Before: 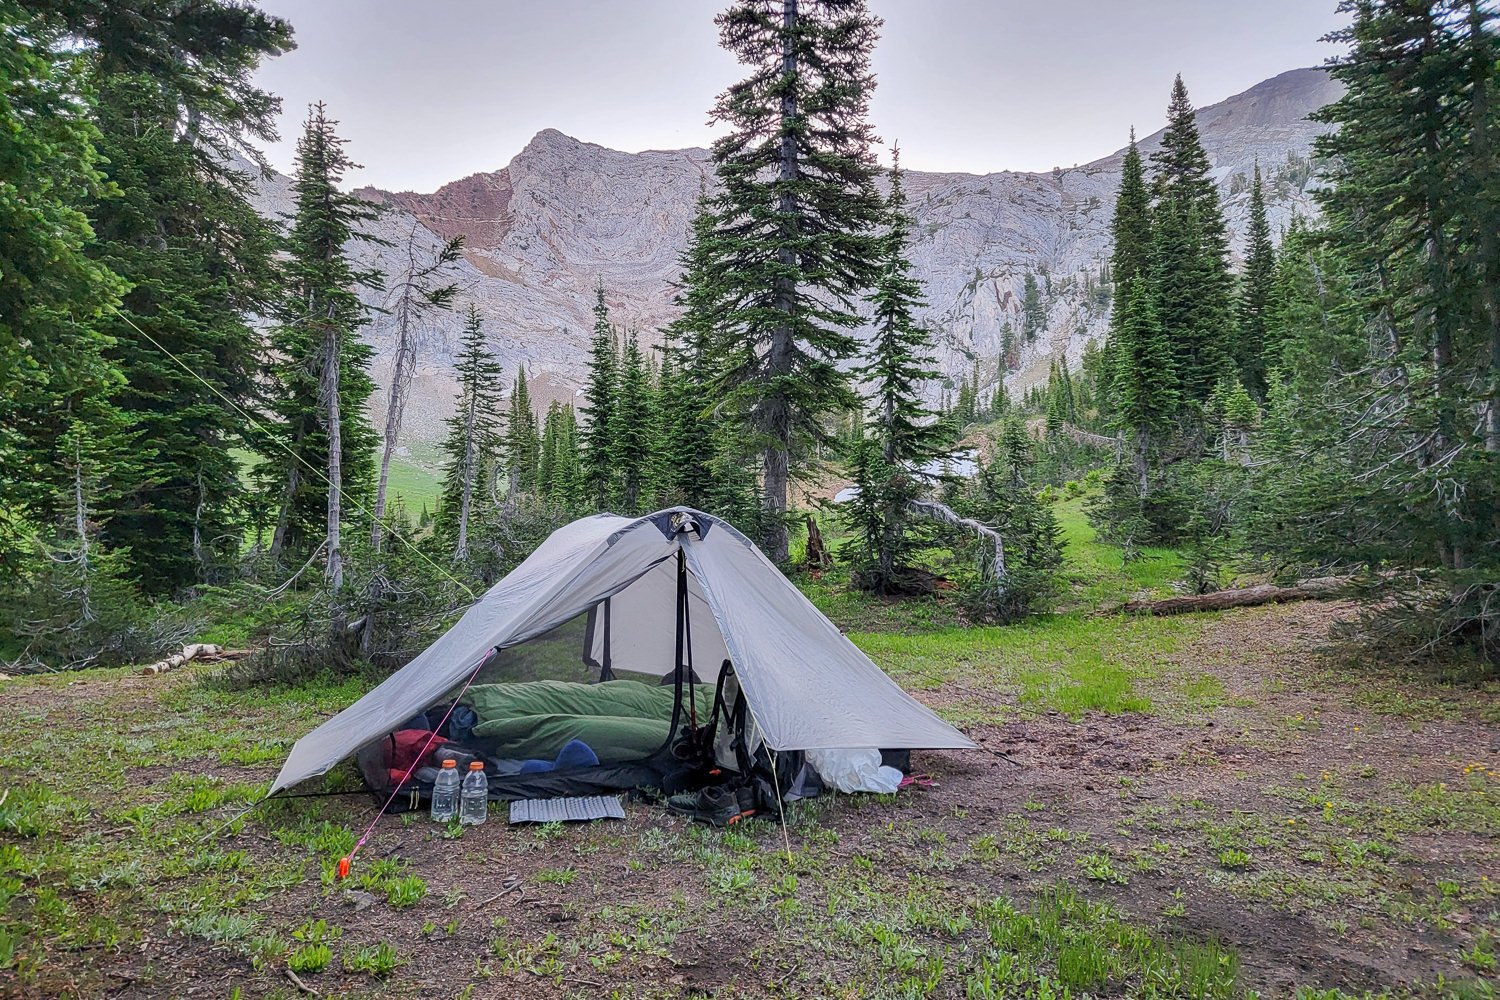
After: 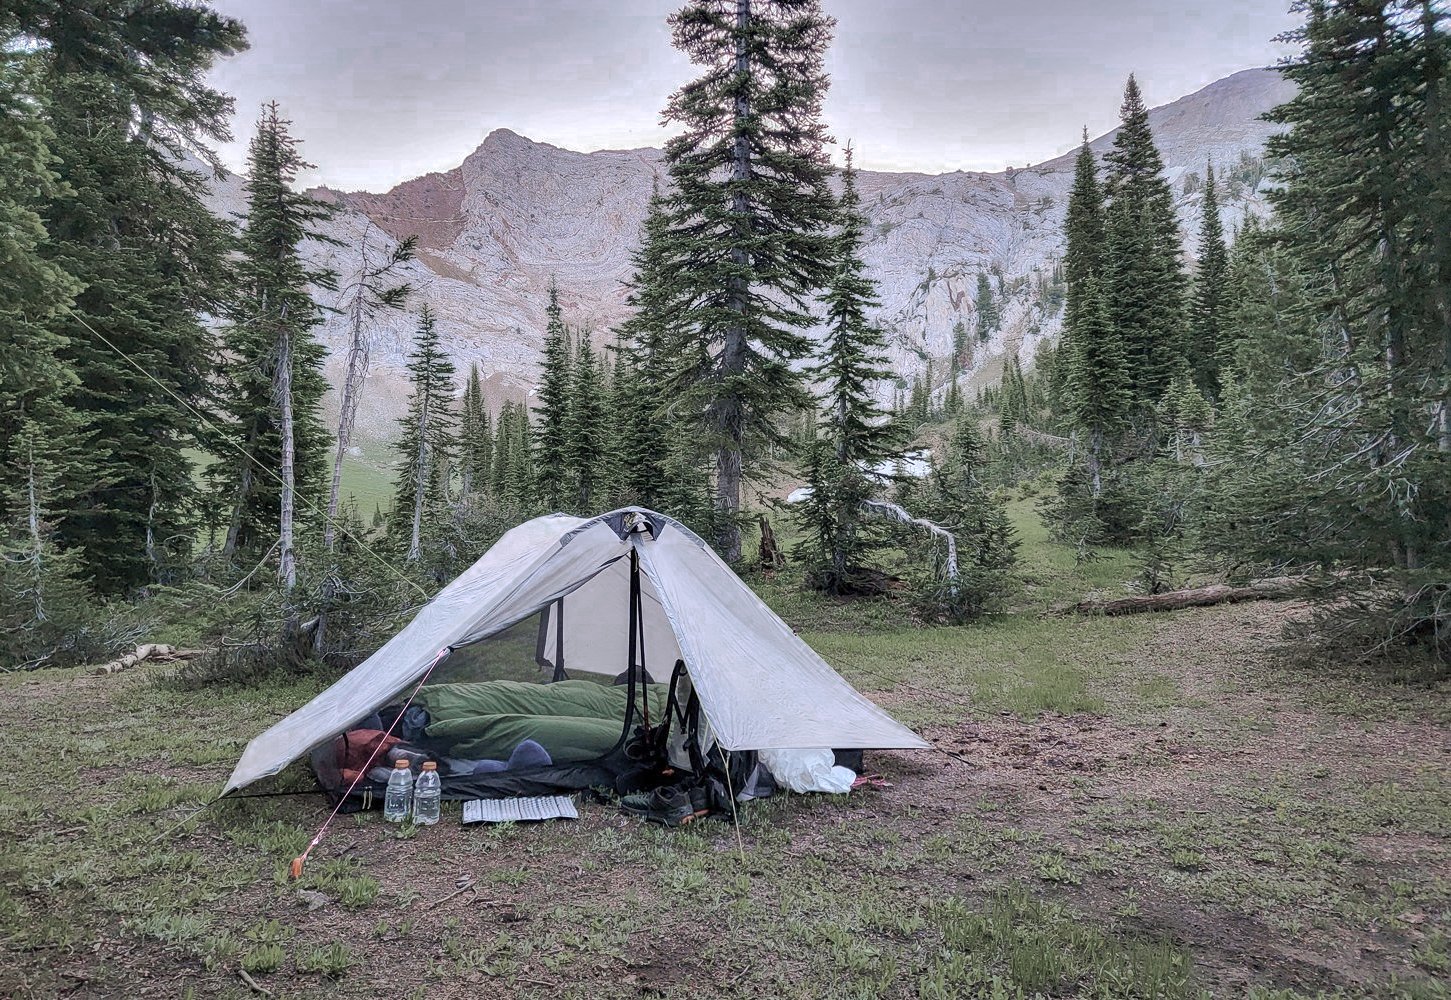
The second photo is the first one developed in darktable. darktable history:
crop and rotate: left 3.259%
velvia: strength 44.35%
color zones: curves: ch0 [(0, 0.613) (0.01, 0.613) (0.245, 0.448) (0.498, 0.529) (0.642, 0.665) (0.879, 0.777) (0.99, 0.613)]; ch1 [(0, 0.272) (0.219, 0.127) (0.724, 0.346)]
shadows and highlights: shadows 24.9, highlights -70.48
